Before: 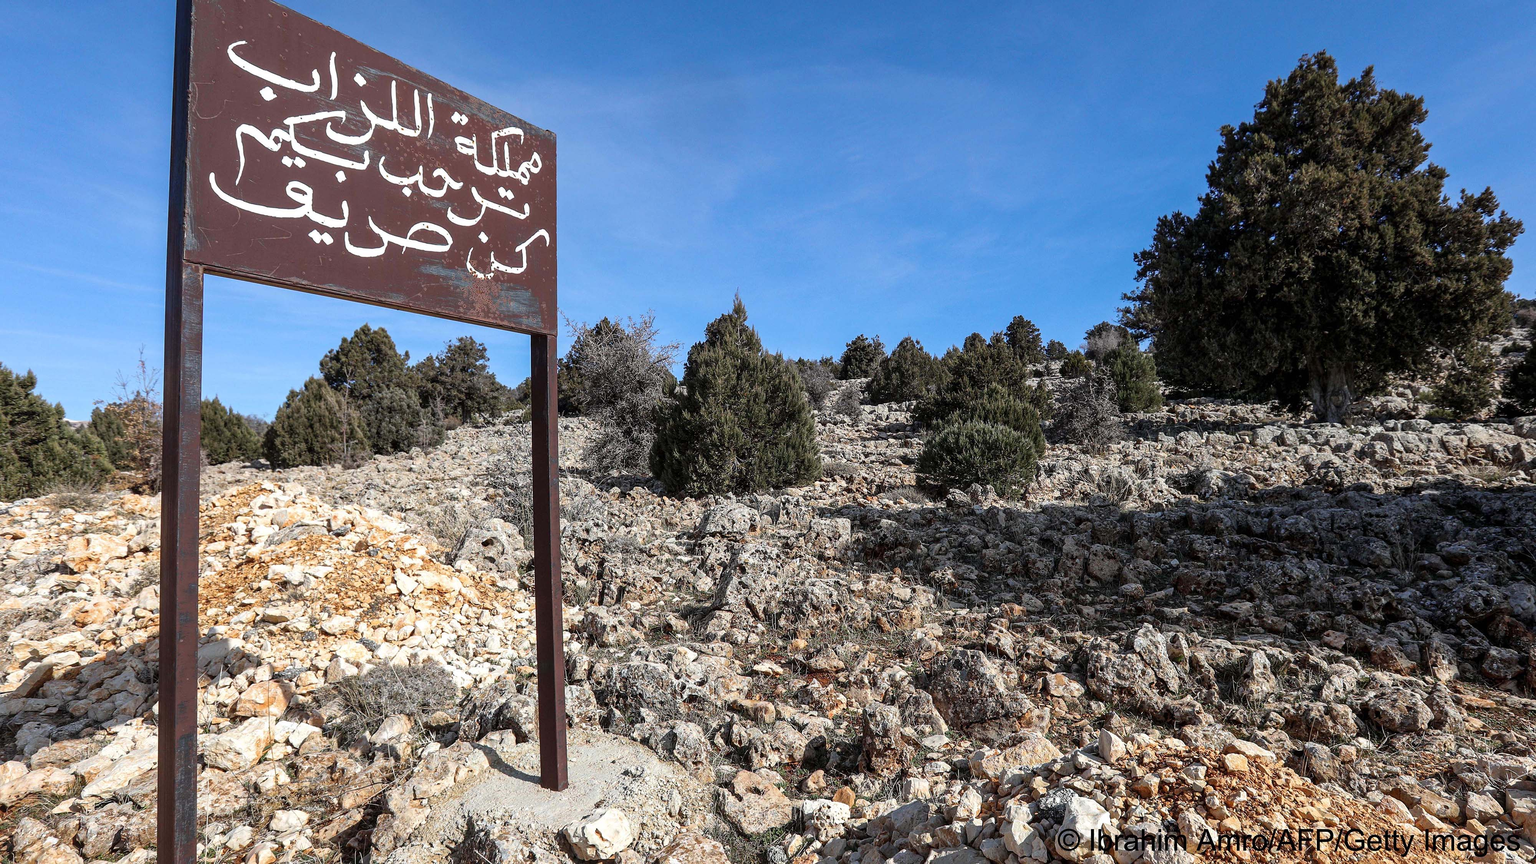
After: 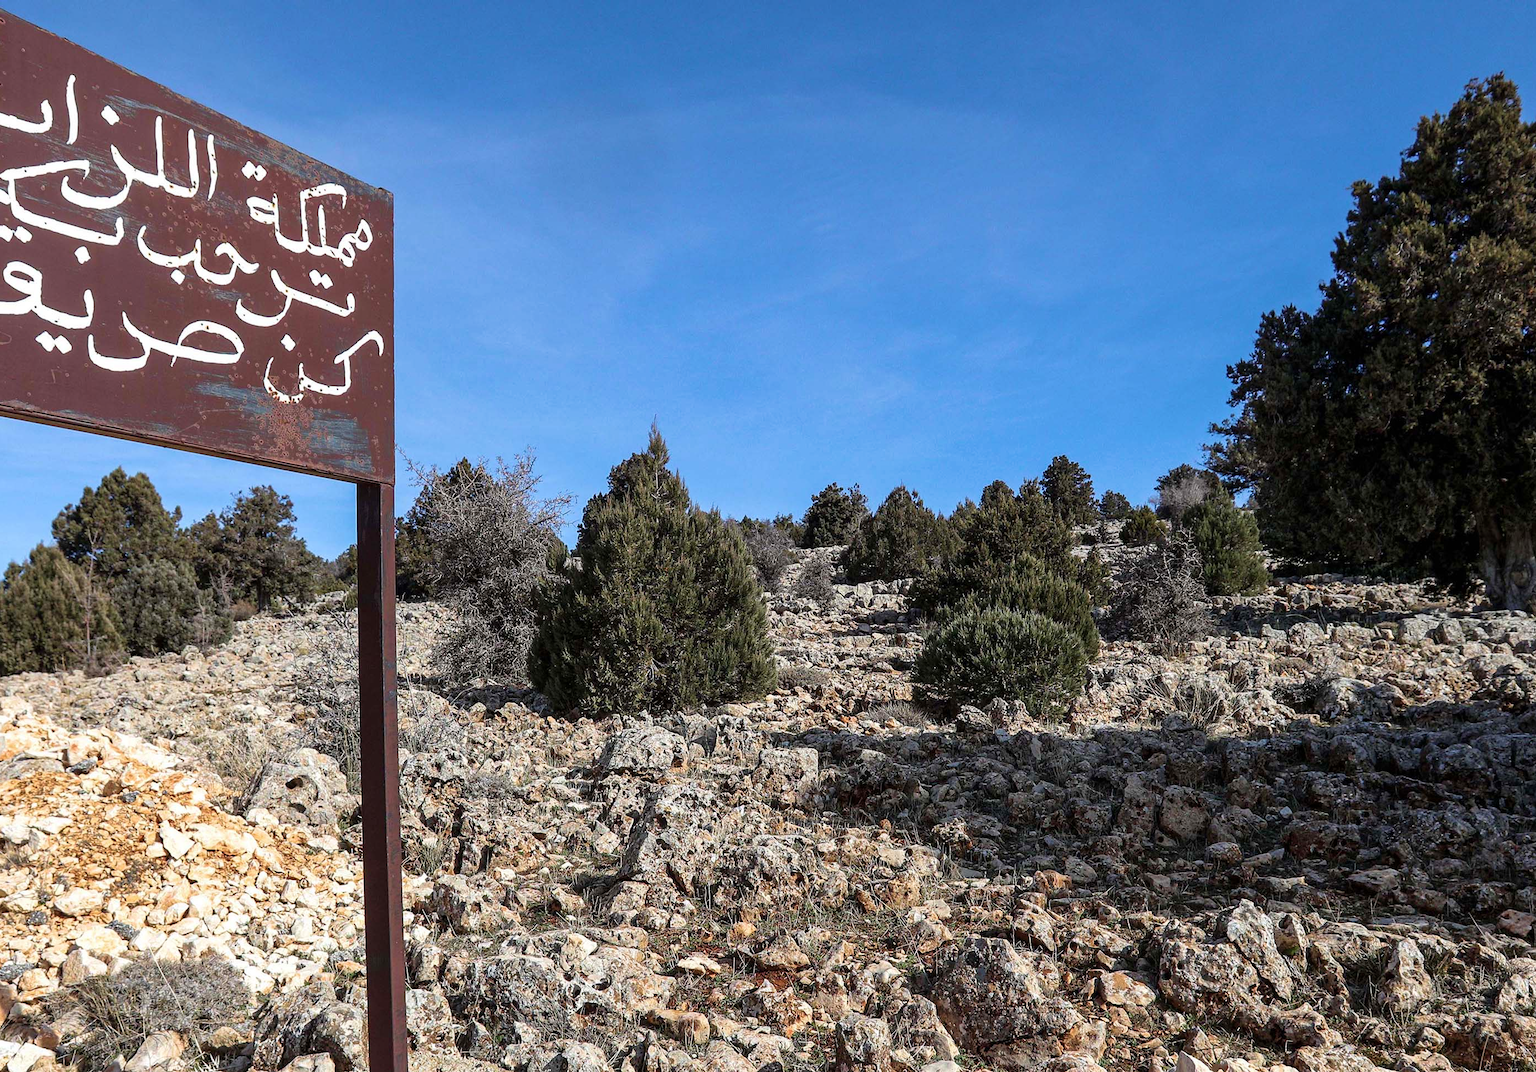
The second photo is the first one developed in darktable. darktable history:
crop: left 18.479%, right 12.2%, bottom 13.971%
velvia: on, module defaults
